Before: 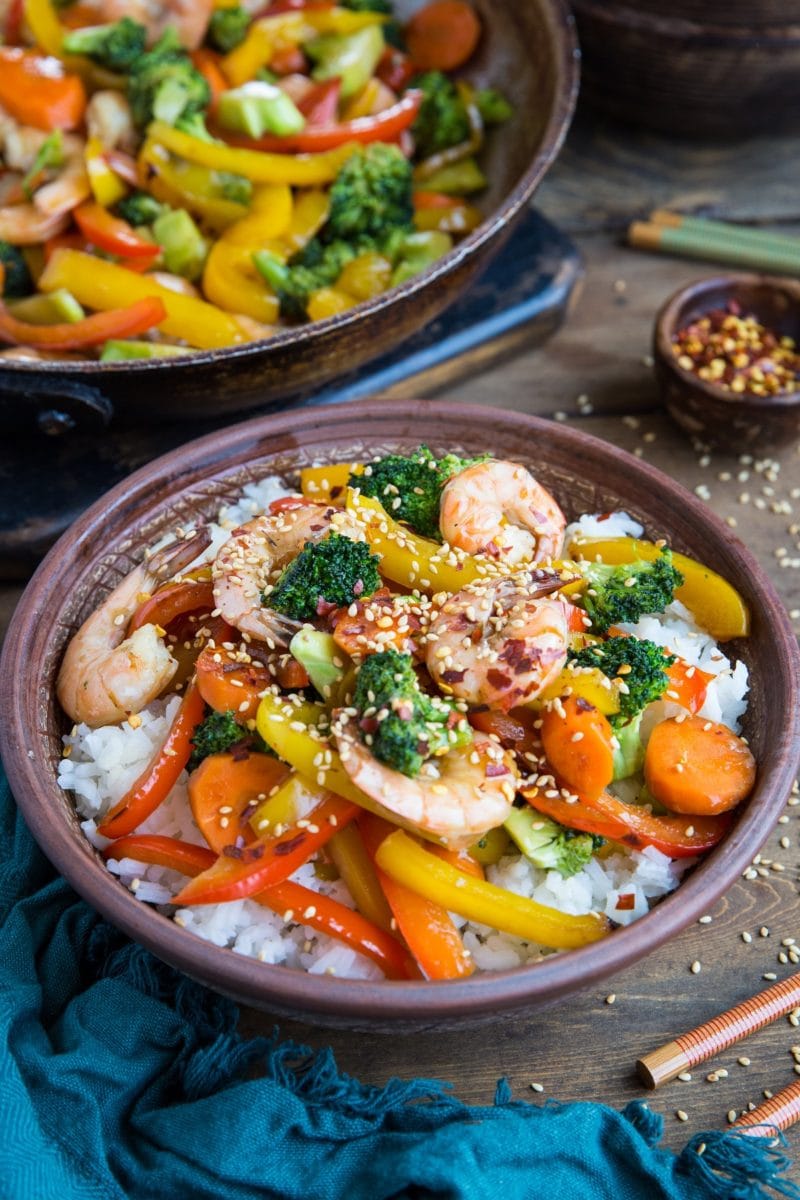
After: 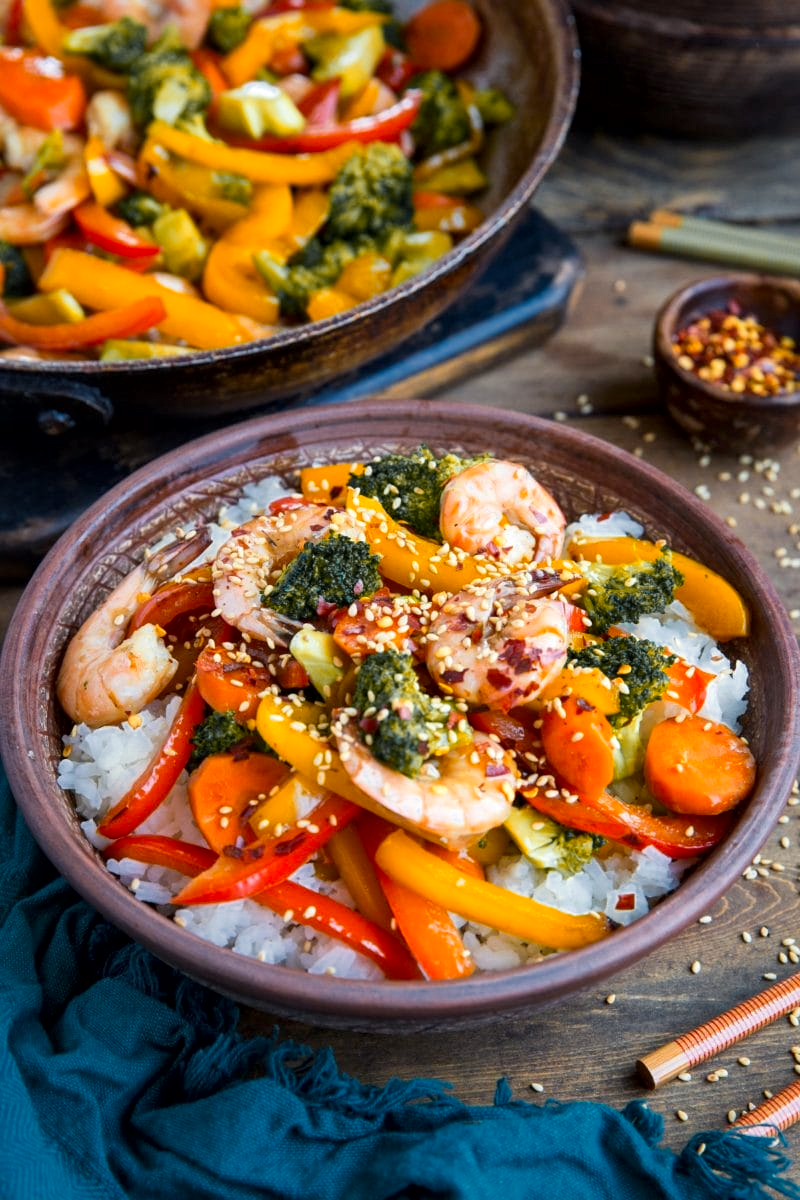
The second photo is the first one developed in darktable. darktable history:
color zones: curves: ch0 [(0, 0.499) (0.143, 0.5) (0.286, 0.5) (0.429, 0.476) (0.571, 0.284) (0.714, 0.243) (0.857, 0.449) (1, 0.499)]; ch1 [(0, 0.532) (0.143, 0.645) (0.286, 0.696) (0.429, 0.211) (0.571, 0.504) (0.714, 0.493) (0.857, 0.495) (1, 0.532)]; ch2 [(0, 0.5) (0.143, 0.5) (0.286, 0.427) (0.429, 0.324) (0.571, 0.5) (0.714, 0.5) (0.857, 0.5) (1, 0.5)]
local contrast: mode bilateral grid, contrast 20, coarseness 49, detail 139%, midtone range 0.2
